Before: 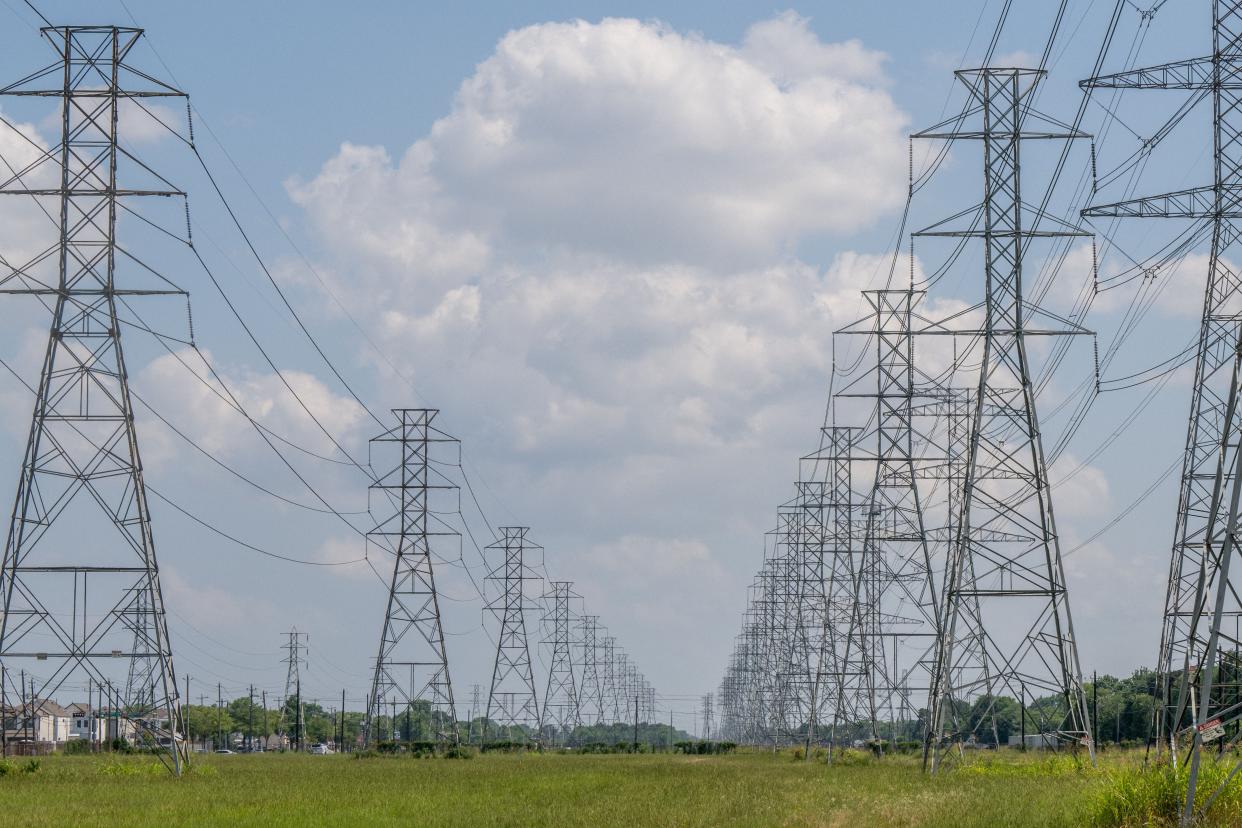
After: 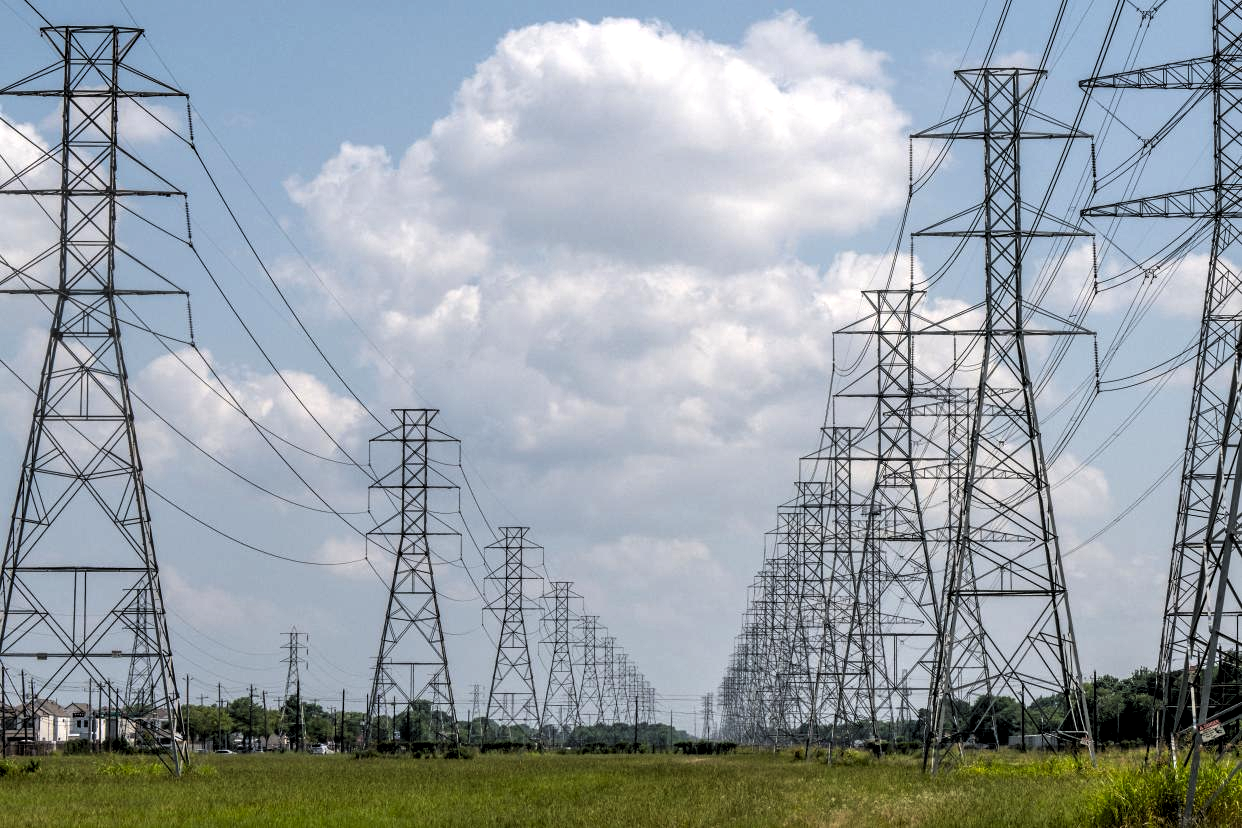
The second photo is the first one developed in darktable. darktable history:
exposure: black level correction 0.011, compensate highlight preservation false
levels: levels [0.129, 0.519, 0.867]
